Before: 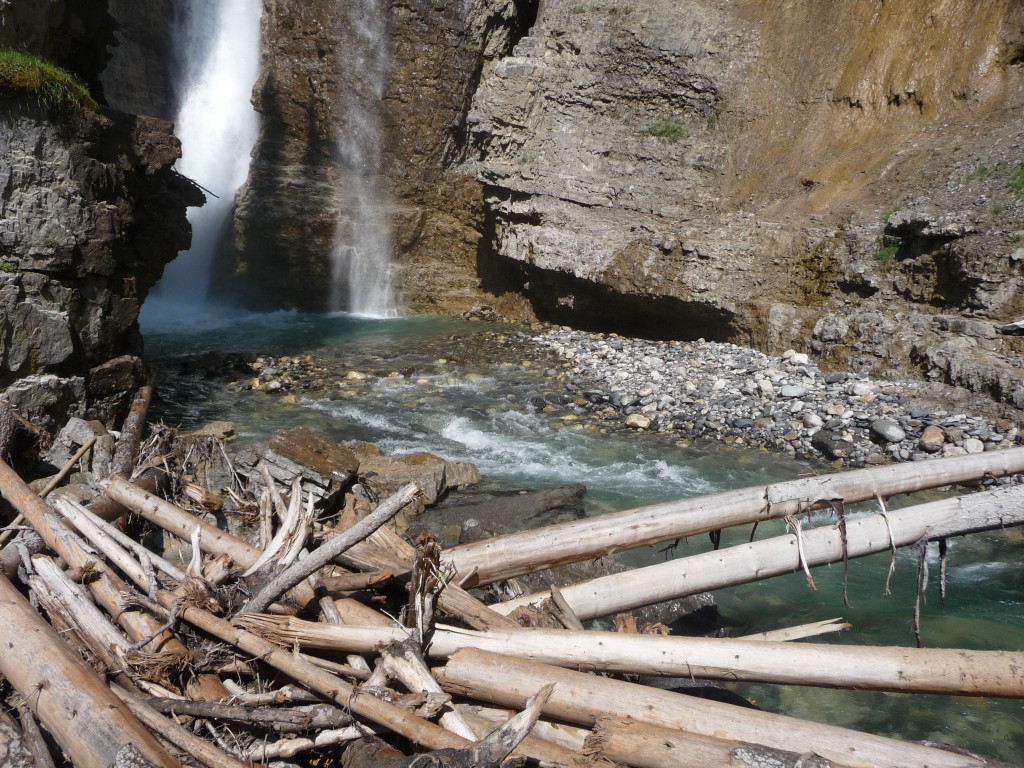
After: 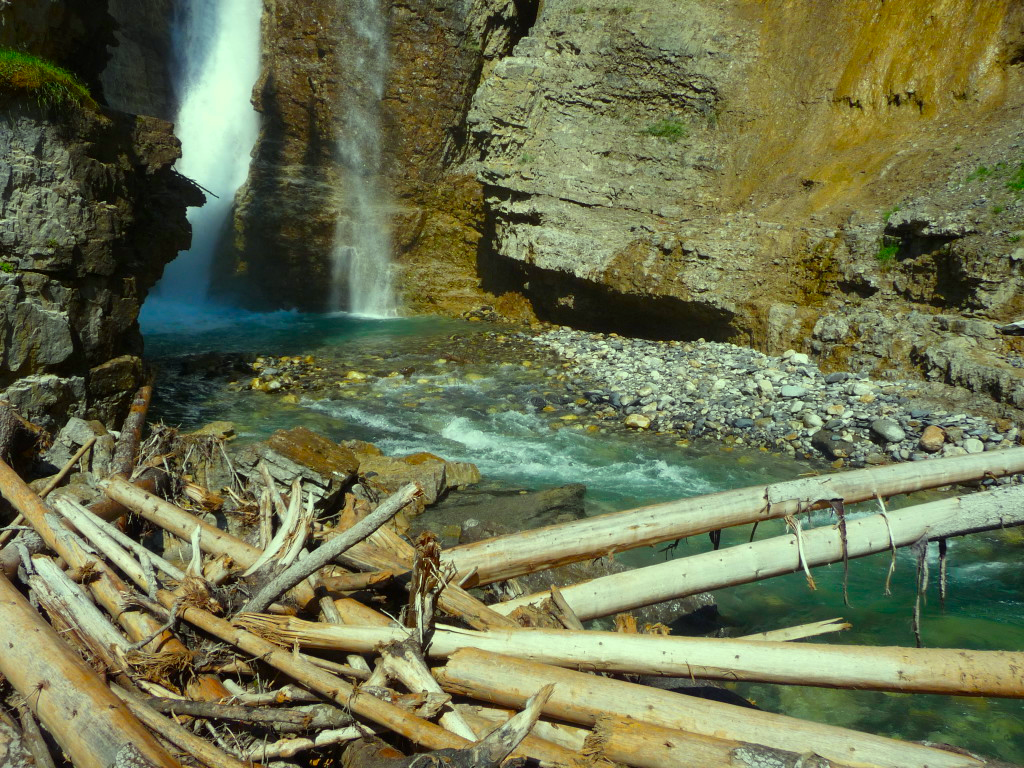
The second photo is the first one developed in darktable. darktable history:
color correction: highlights a* -11.15, highlights b* 9.92, saturation 1.72
